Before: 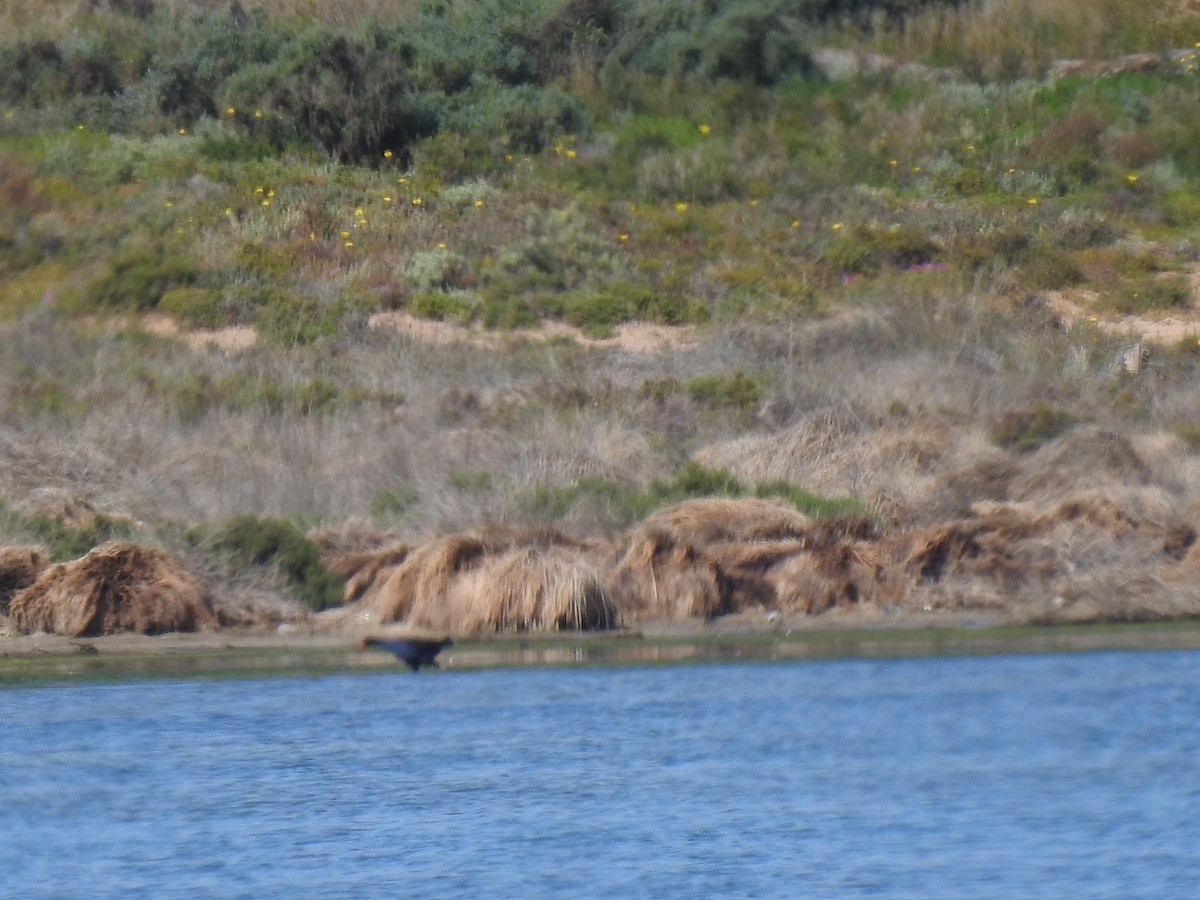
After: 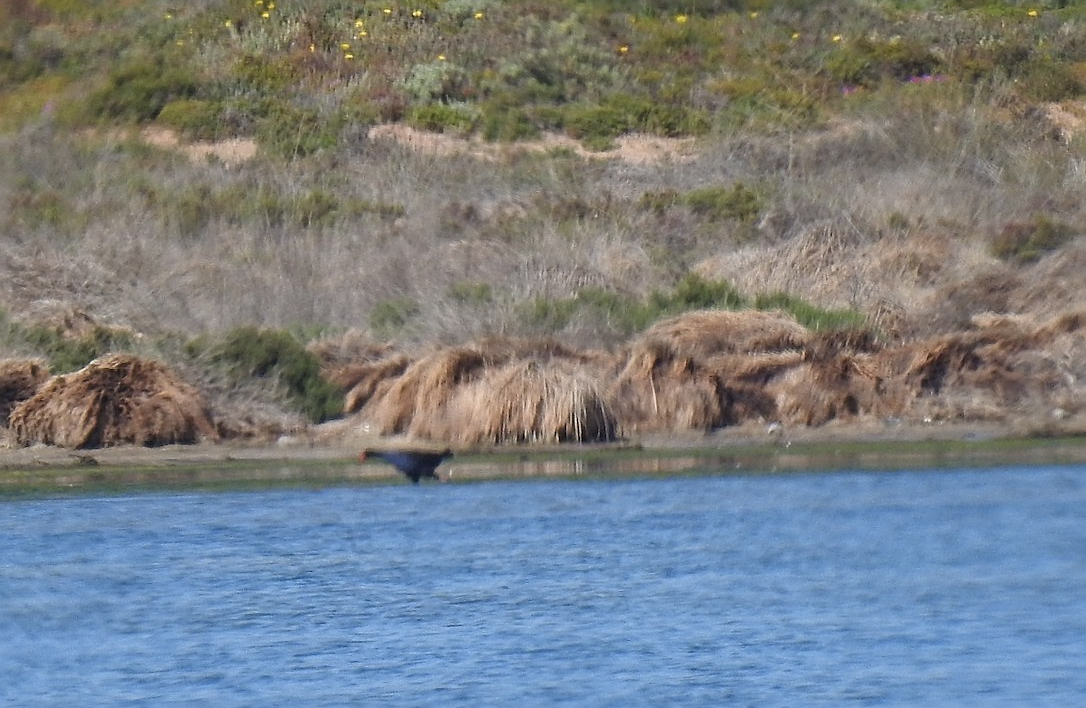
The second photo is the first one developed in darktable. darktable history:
sharpen: radius 2.676, amount 0.669
crop: top 20.916%, right 9.437%, bottom 0.316%
